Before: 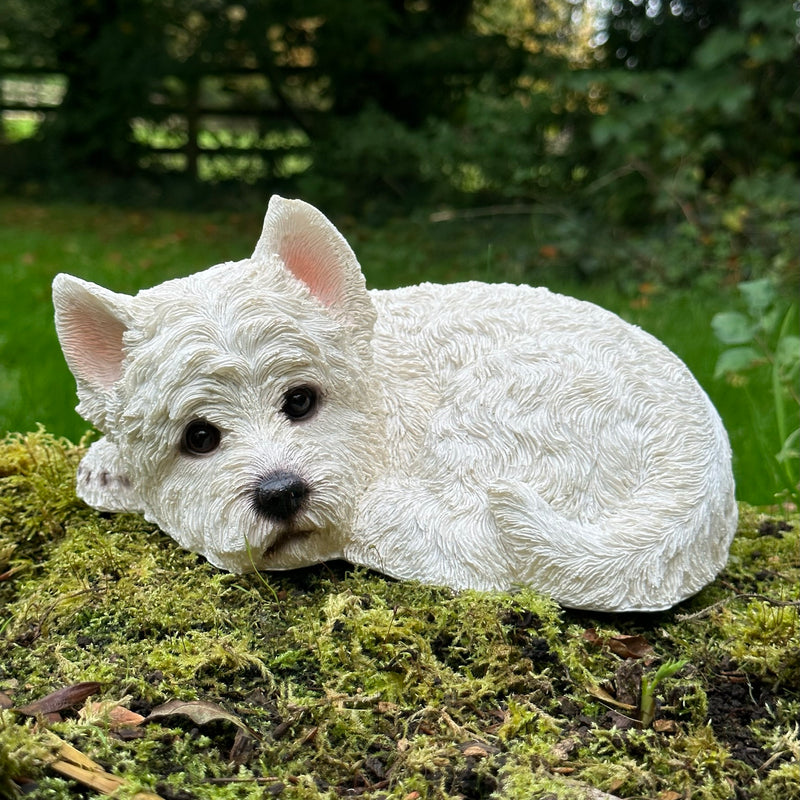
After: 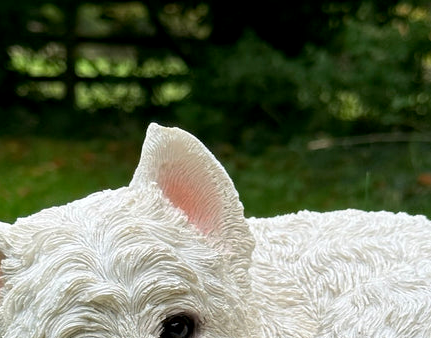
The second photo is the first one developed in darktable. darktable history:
exposure: black level correction 0.004, exposure 0.014 EV, compensate highlight preservation false
crop: left 15.306%, top 9.065%, right 30.789%, bottom 48.638%
